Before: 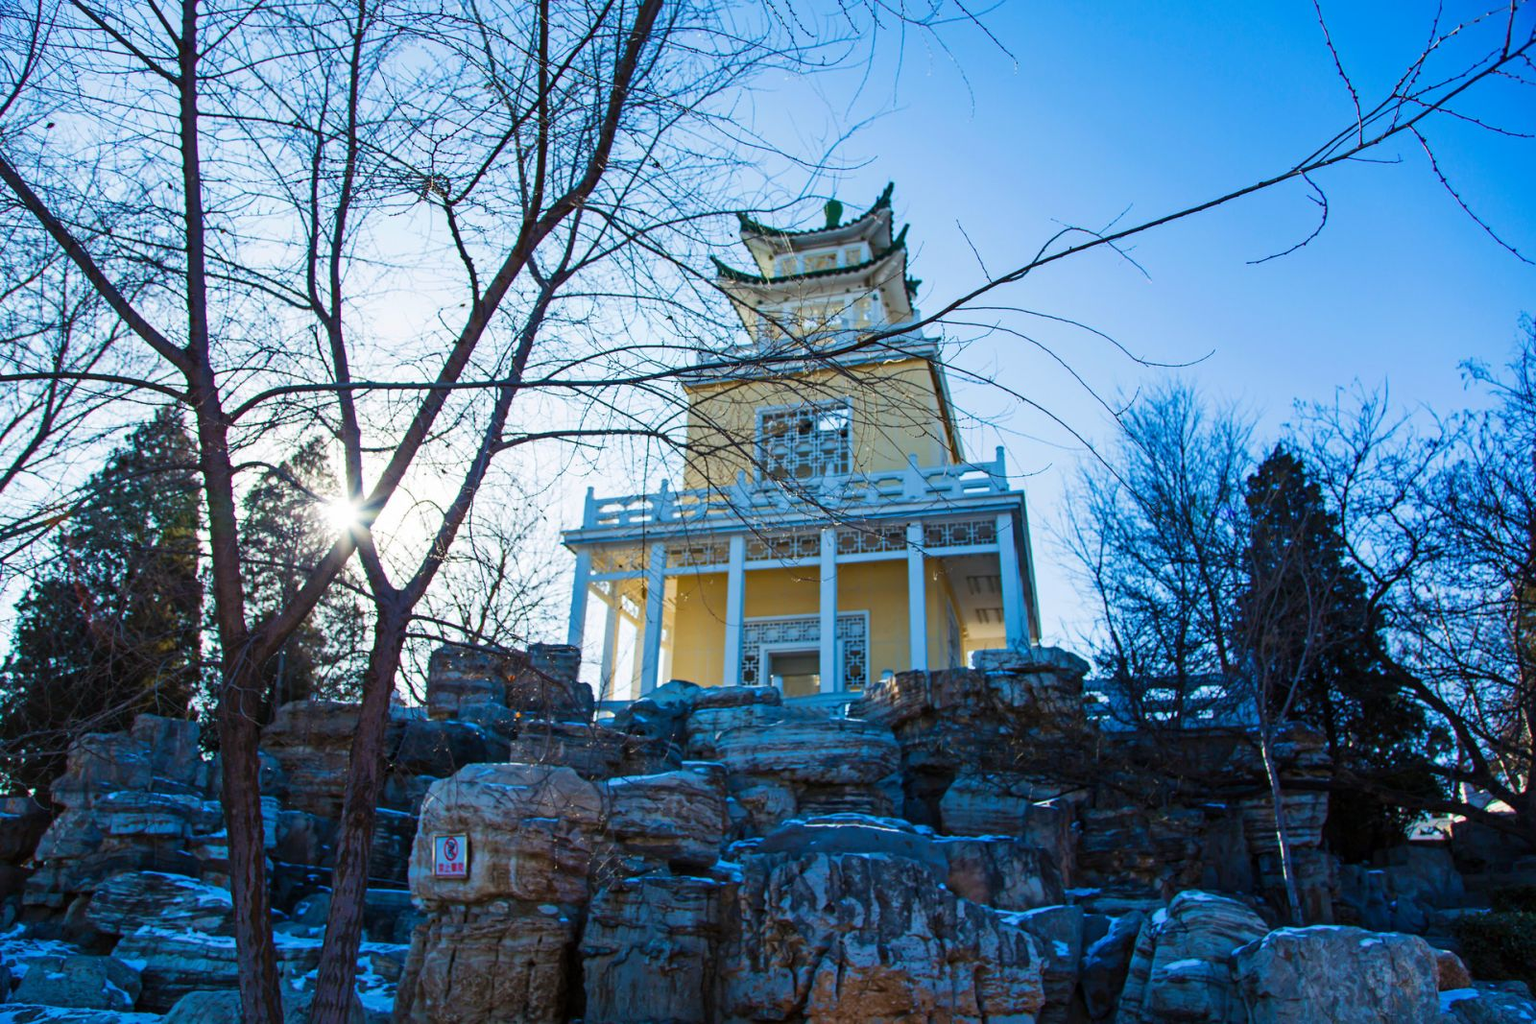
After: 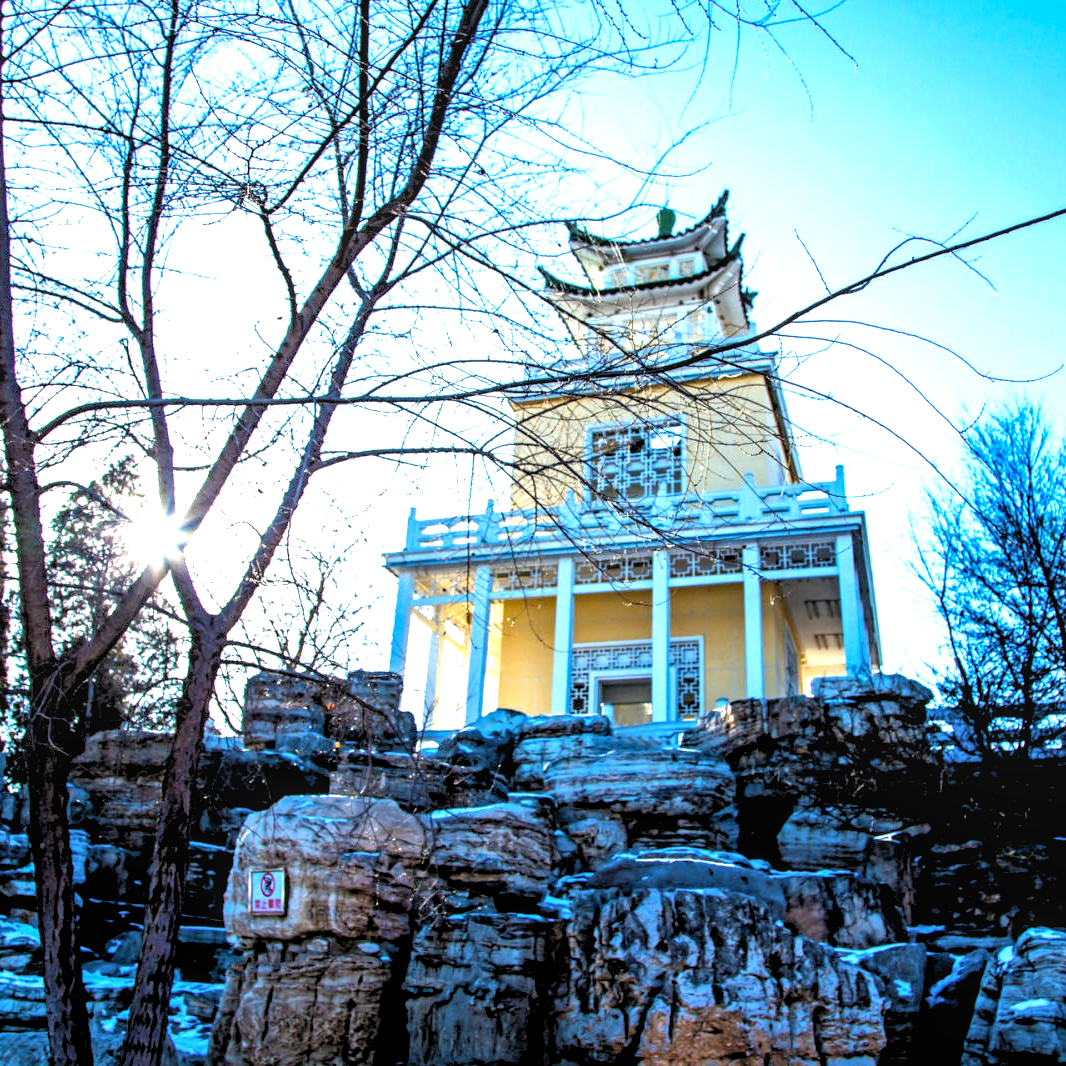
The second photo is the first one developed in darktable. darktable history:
crop and rotate: left 12.673%, right 20.66%
rgb levels: levels [[0.034, 0.472, 0.904], [0, 0.5, 1], [0, 0.5, 1]]
local contrast: on, module defaults
exposure: black level correction 0, exposure 1.1 EV, compensate exposure bias true, compensate highlight preservation false
white balance: red 1.009, blue 1.027
